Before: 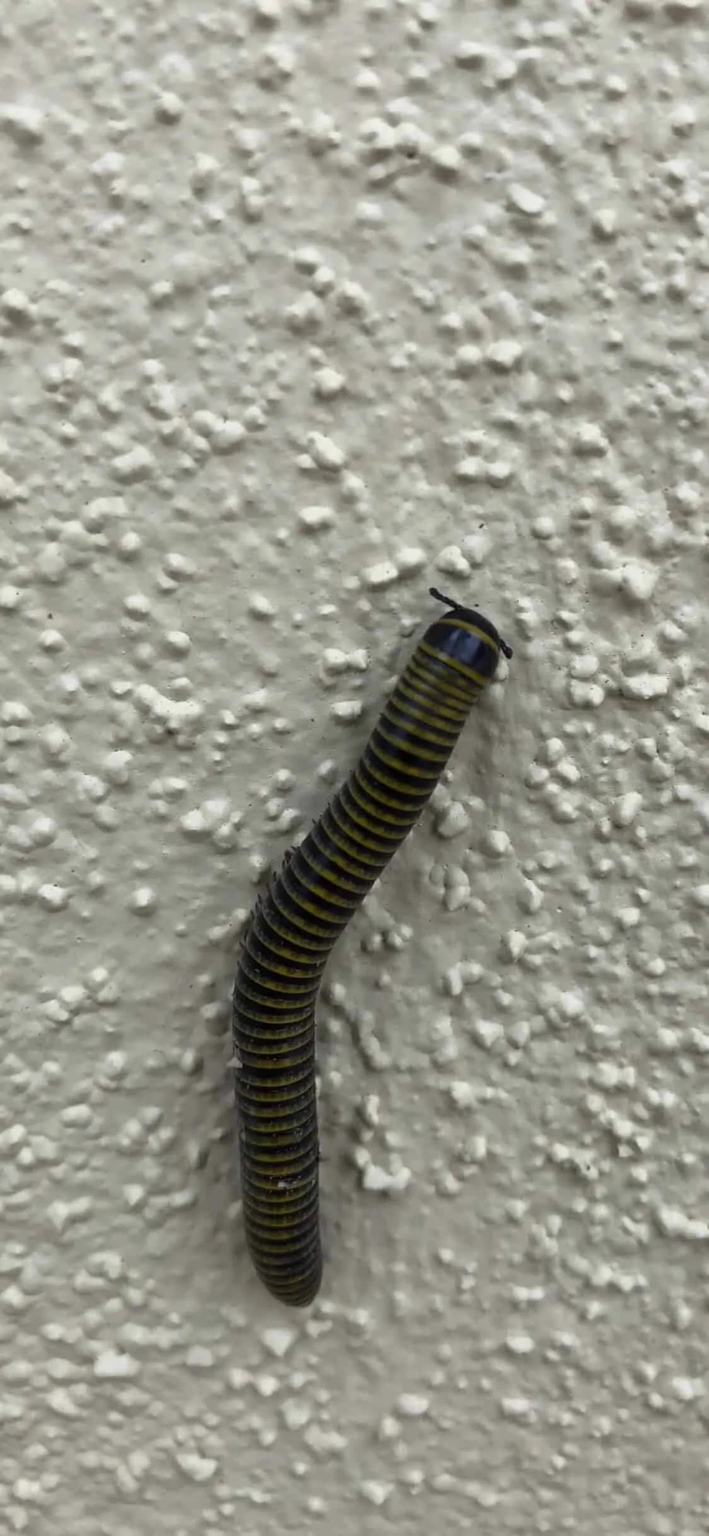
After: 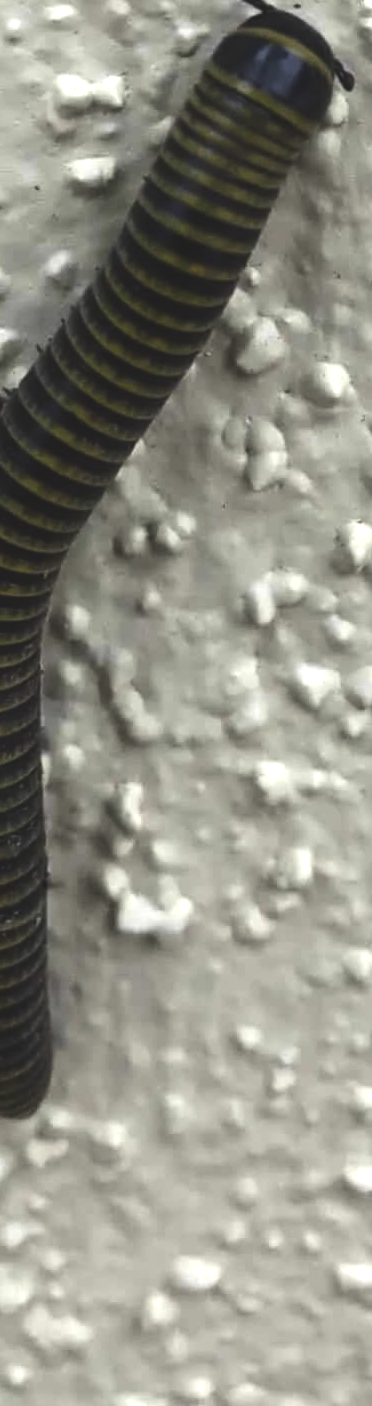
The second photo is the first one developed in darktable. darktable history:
tone equalizer: -8 EV -0.75 EV, -7 EV -0.7 EV, -6 EV -0.6 EV, -5 EV -0.4 EV, -3 EV 0.4 EV, -2 EV 0.6 EV, -1 EV 0.7 EV, +0 EV 0.75 EV, edges refinement/feathering 500, mask exposure compensation -1.57 EV, preserve details no
exposure: black level correction -0.023, exposure -0.039 EV, compensate highlight preservation false
crop: left 40.878%, top 39.176%, right 25.993%, bottom 3.081%
